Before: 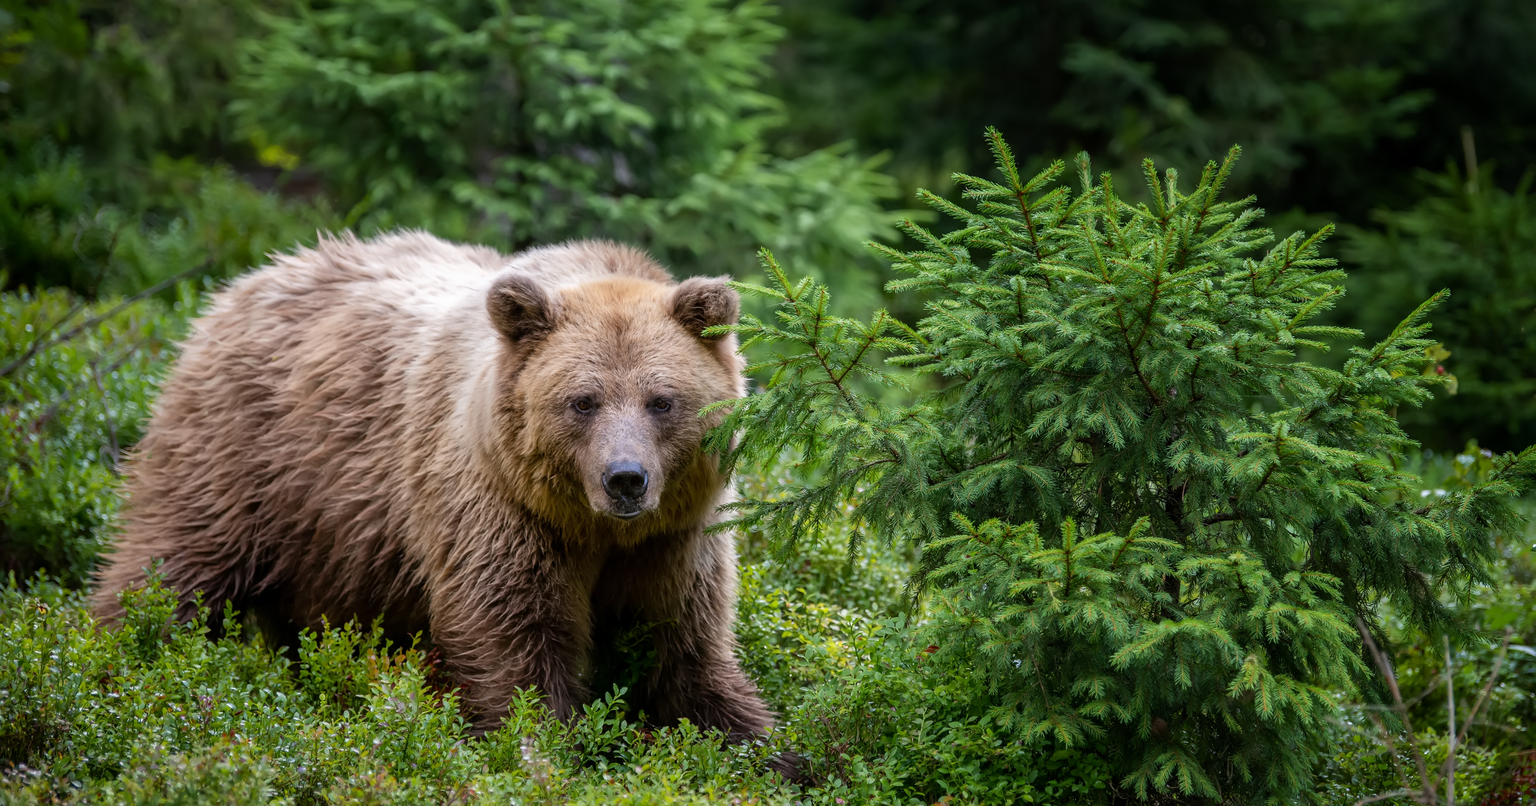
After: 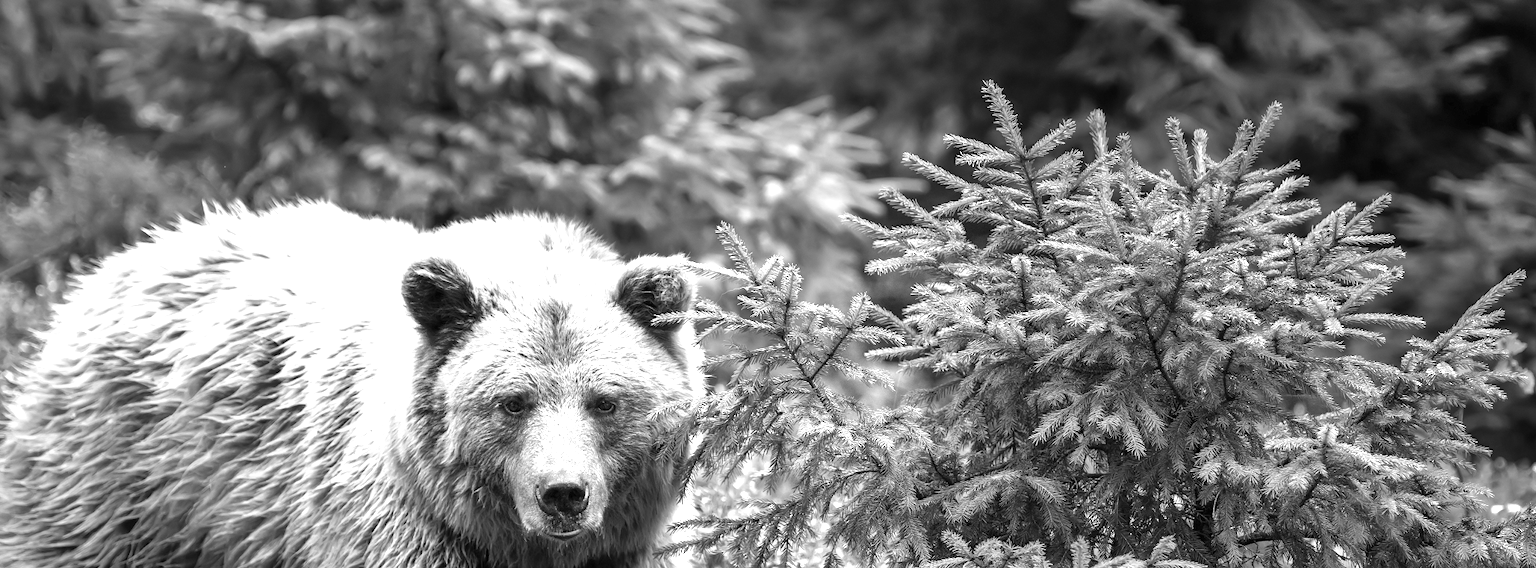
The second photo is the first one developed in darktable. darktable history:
exposure: black level correction 0, exposure 1.625 EV, compensate exposure bias true, compensate highlight preservation false
crop and rotate: left 9.345%, top 7.22%, right 4.982%, bottom 32.331%
shadows and highlights: soften with gaussian
contrast brightness saturation: saturation 0.13
color calibration: output gray [0.21, 0.42, 0.37, 0], gray › normalize channels true, illuminant same as pipeline (D50), adaptation XYZ, x 0.346, y 0.359, gamut compression 0
